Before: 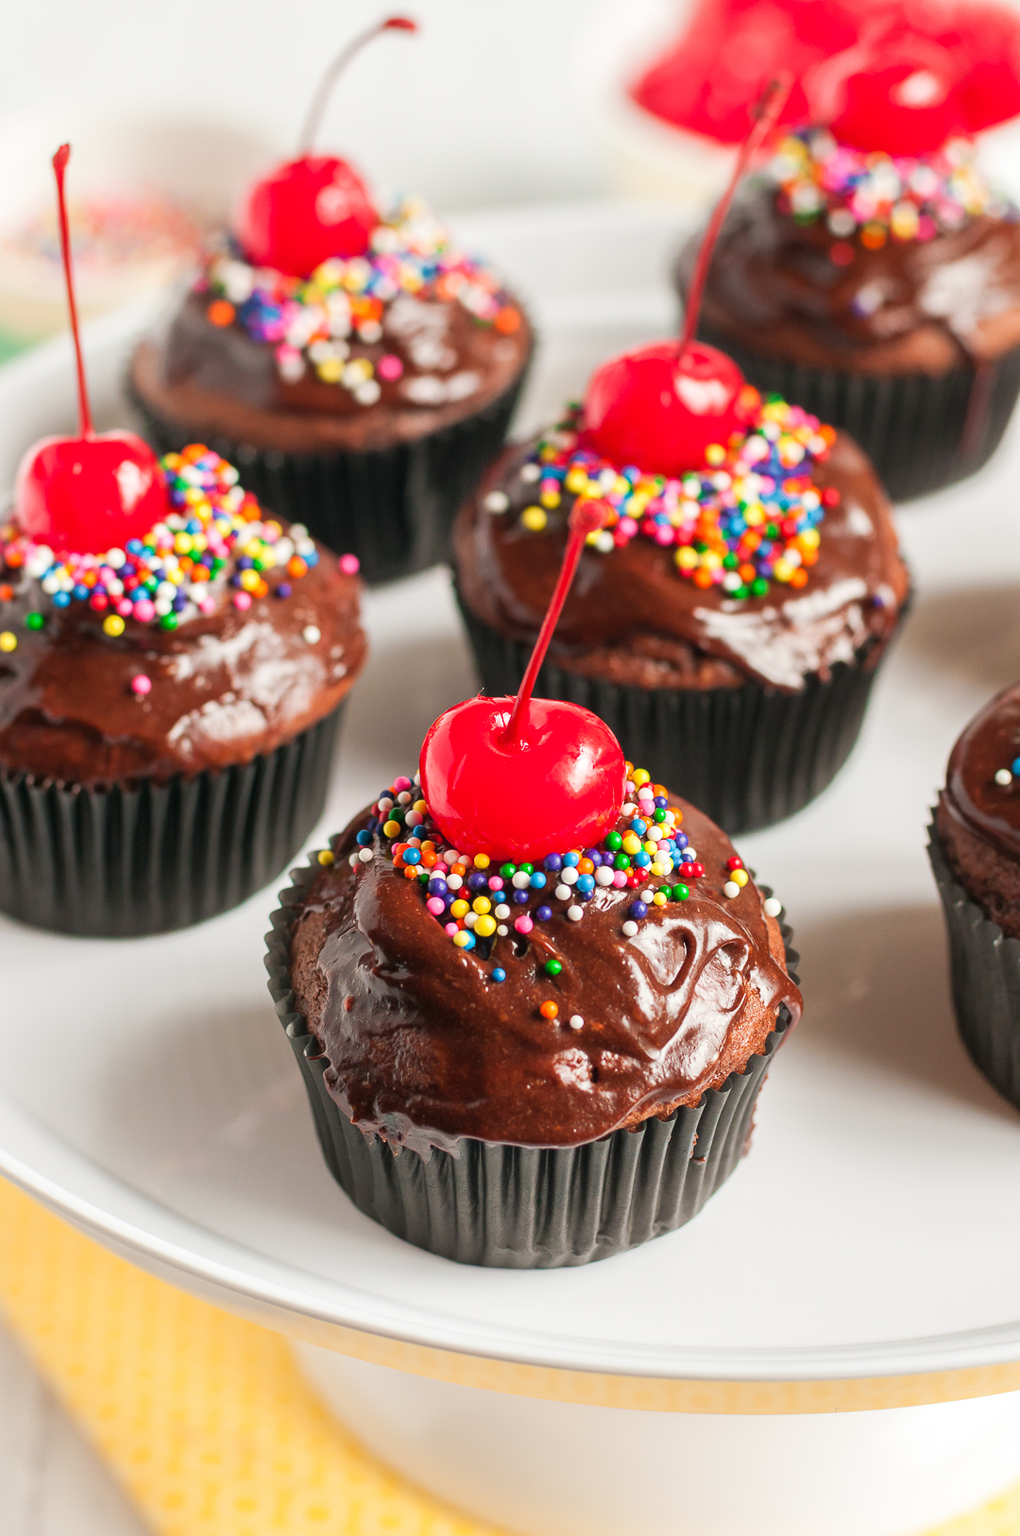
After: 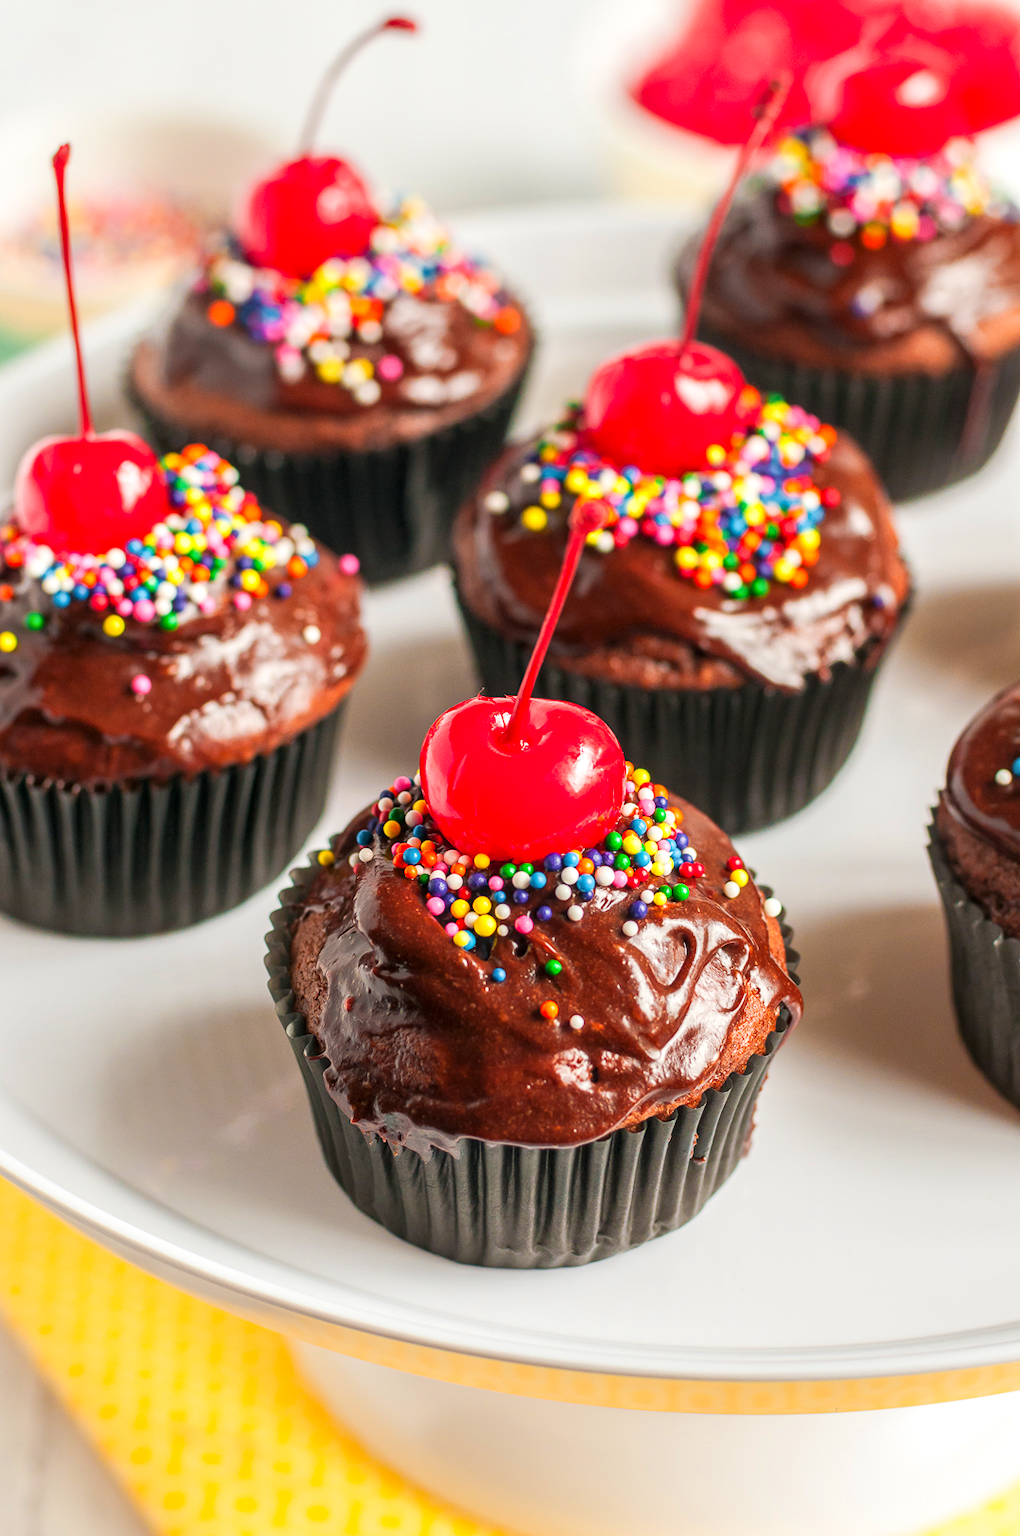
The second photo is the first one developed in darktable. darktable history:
local contrast: on, module defaults
color zones: curves: ch0 [(0.224, 0.526) (0.75, 0.5)]; ch1 [(0.055, 0.526) (0.224, 0.761) (0.377, 0.526) (0.75, 0.5)]
